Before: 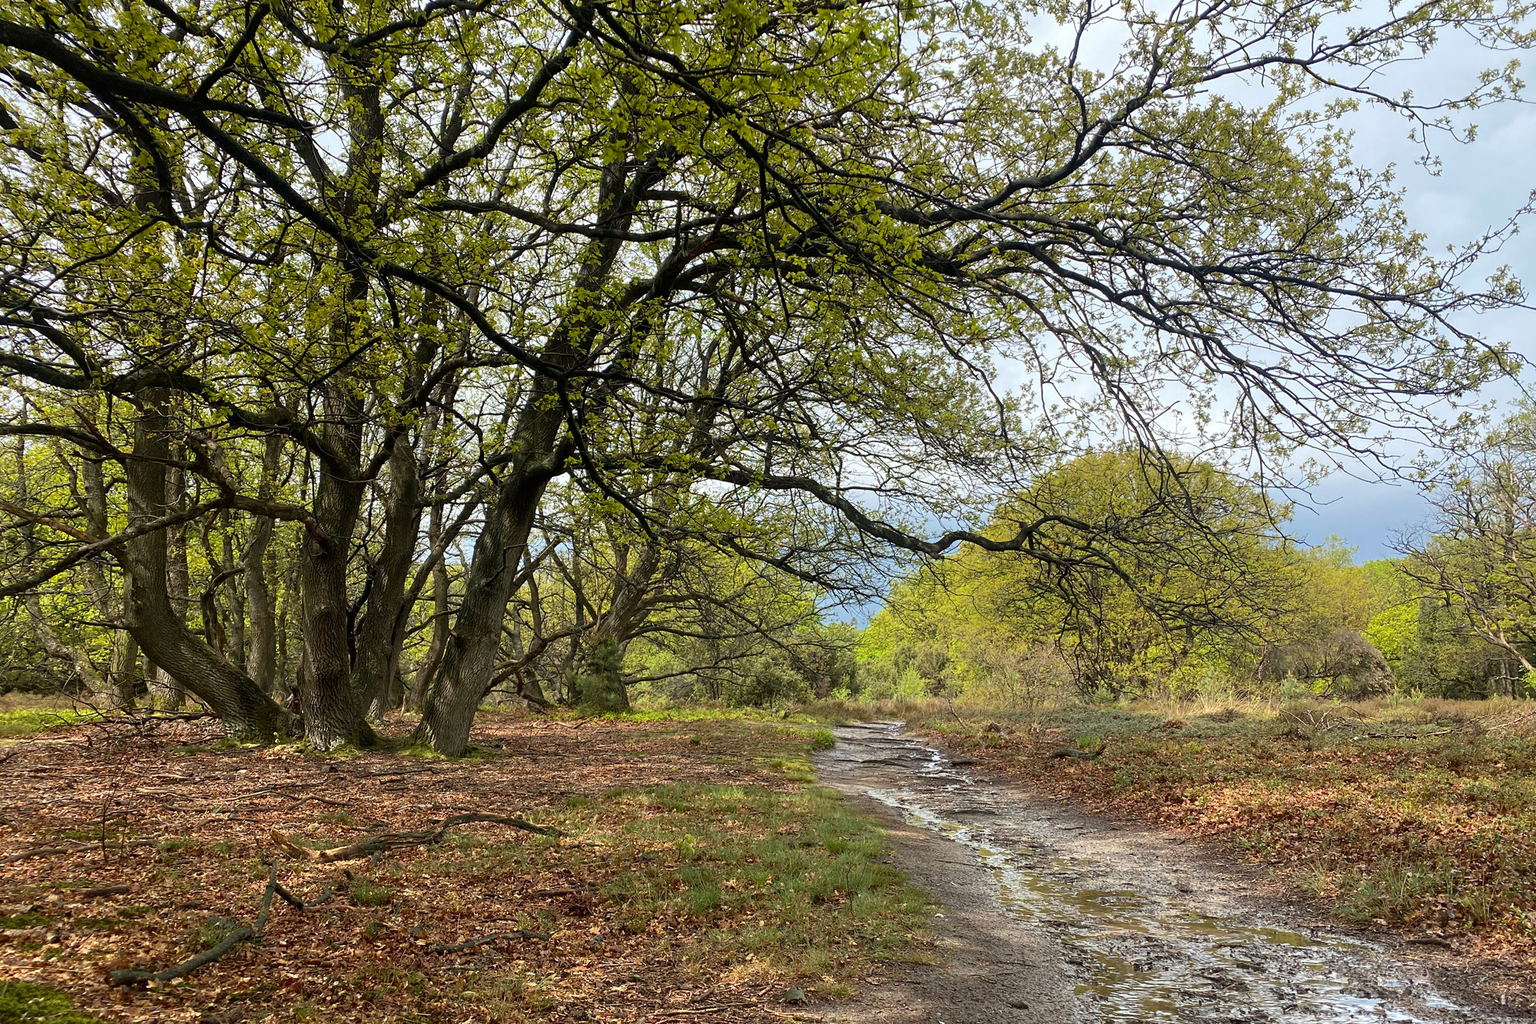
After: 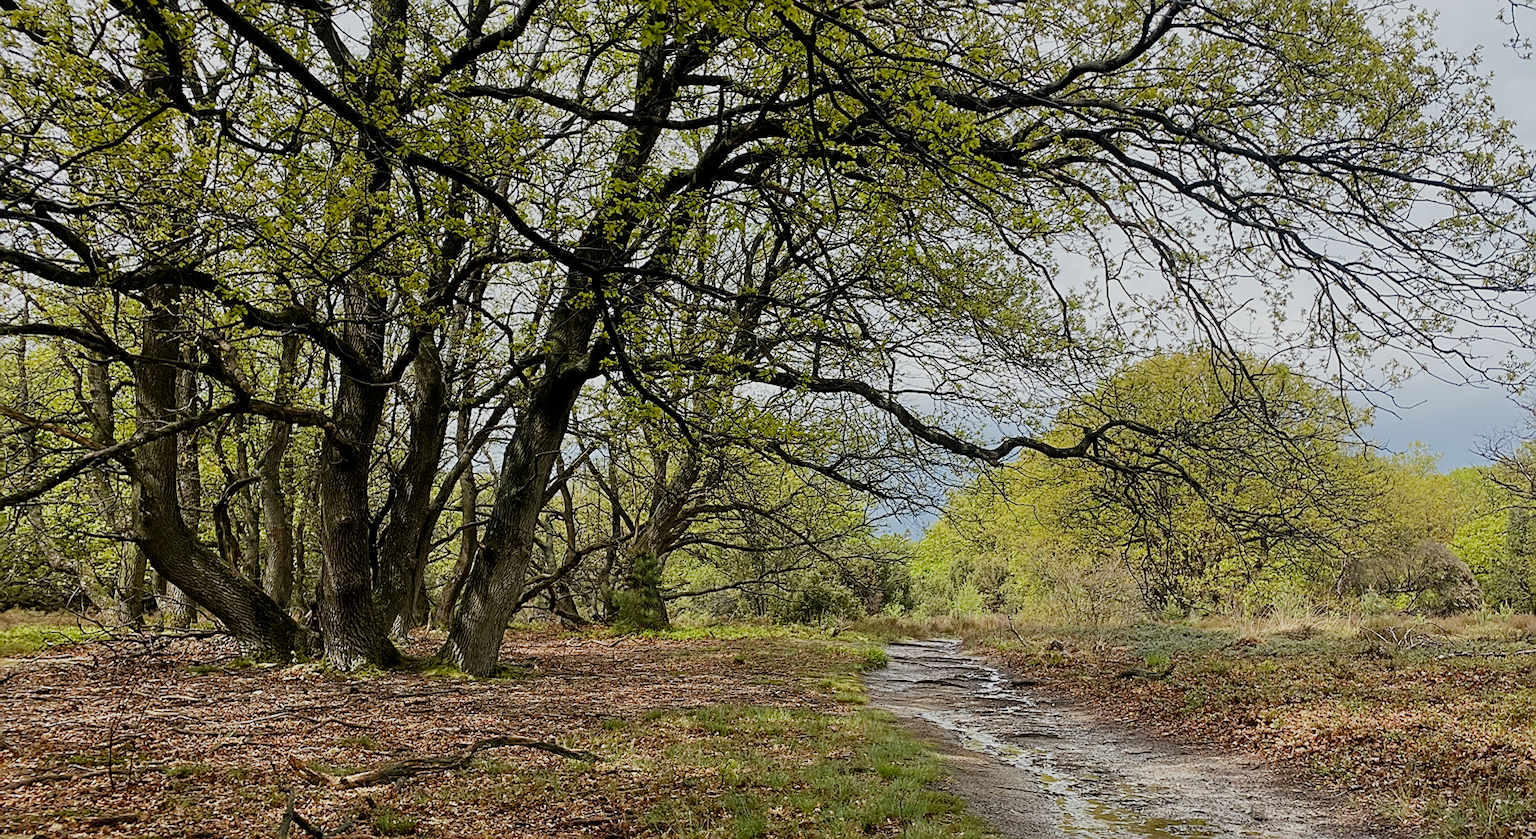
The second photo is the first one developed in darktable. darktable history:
filmic rgb: black relative exposure -7.65 EV, white relative exposure 4.56 EV, hardness 3.61, preserve chrominance no, color science v5 (2021)
sharpen: on, module defaults
crop and rotate: angle 0.035°, top 11.694%, right 5.792%, bottom 10.991%
